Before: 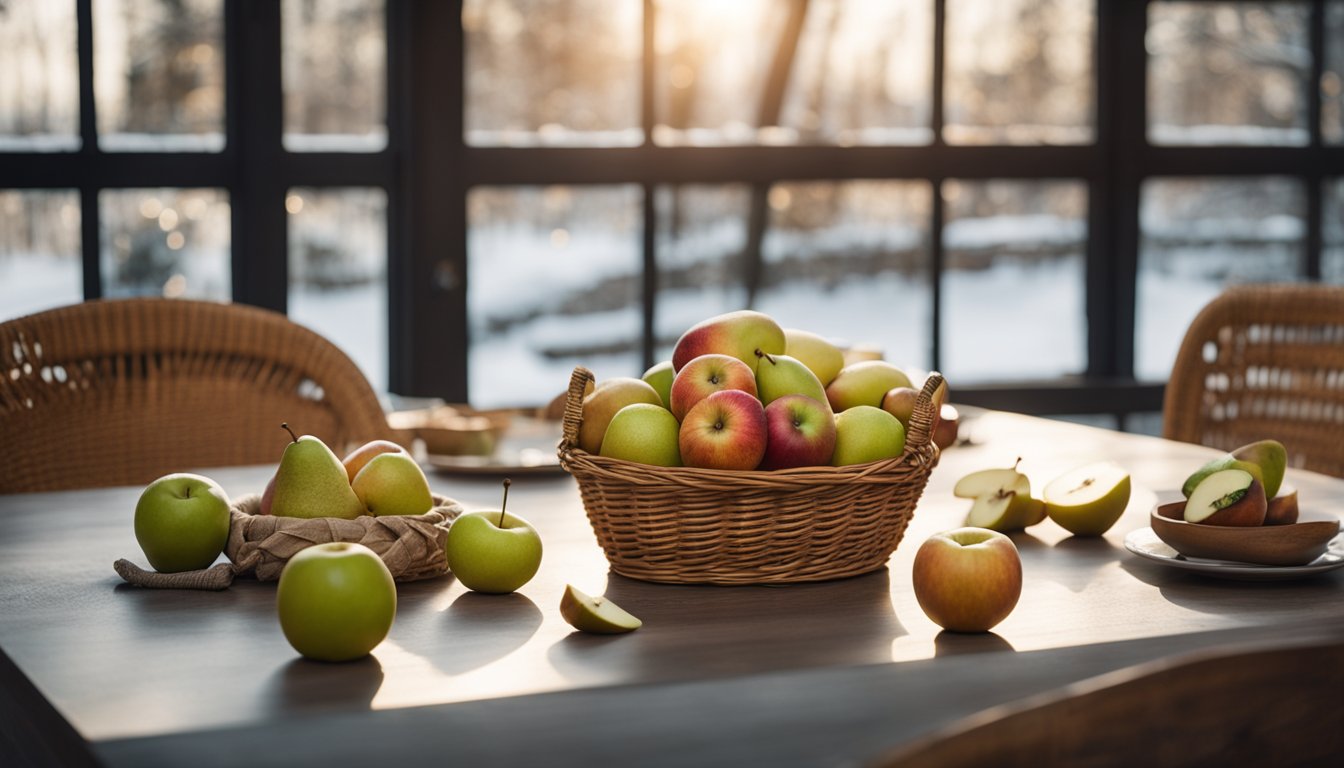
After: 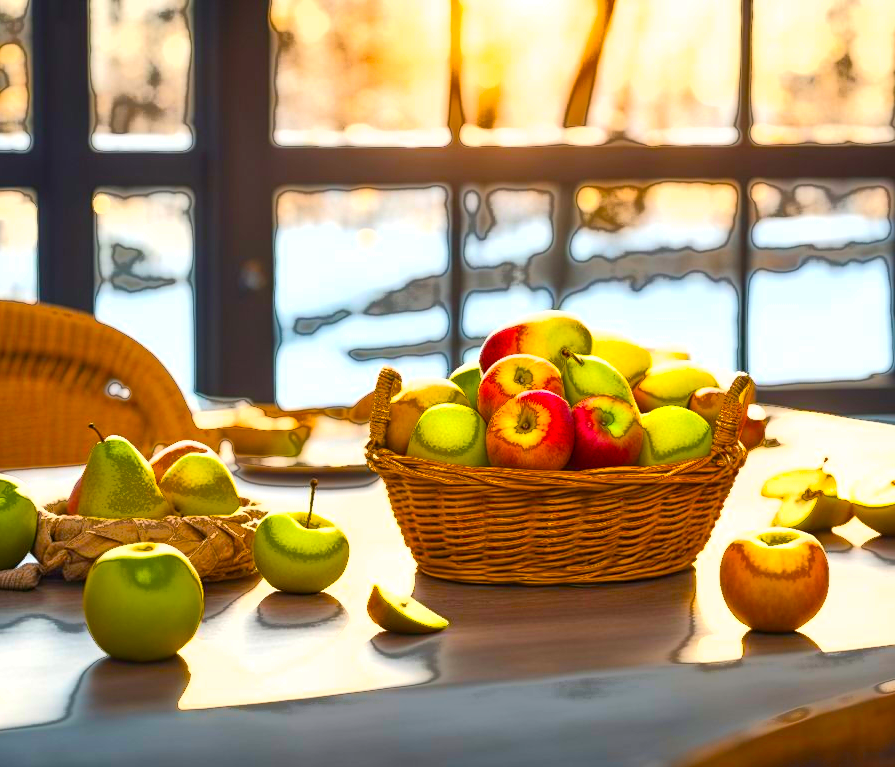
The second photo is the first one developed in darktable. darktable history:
exposure: exposure 0.95 EV, compensate highlight preservation false
crop and rotate: left 14.385%, right 18.948%
fill light: exposure -0.73 EV, center 0.69, width 2.2
color balance rgb: linear chroma grading › global chroma 25%, perceptual saturation grading › global saturation 50%
contrast brightness saturation: saturation 0.18
